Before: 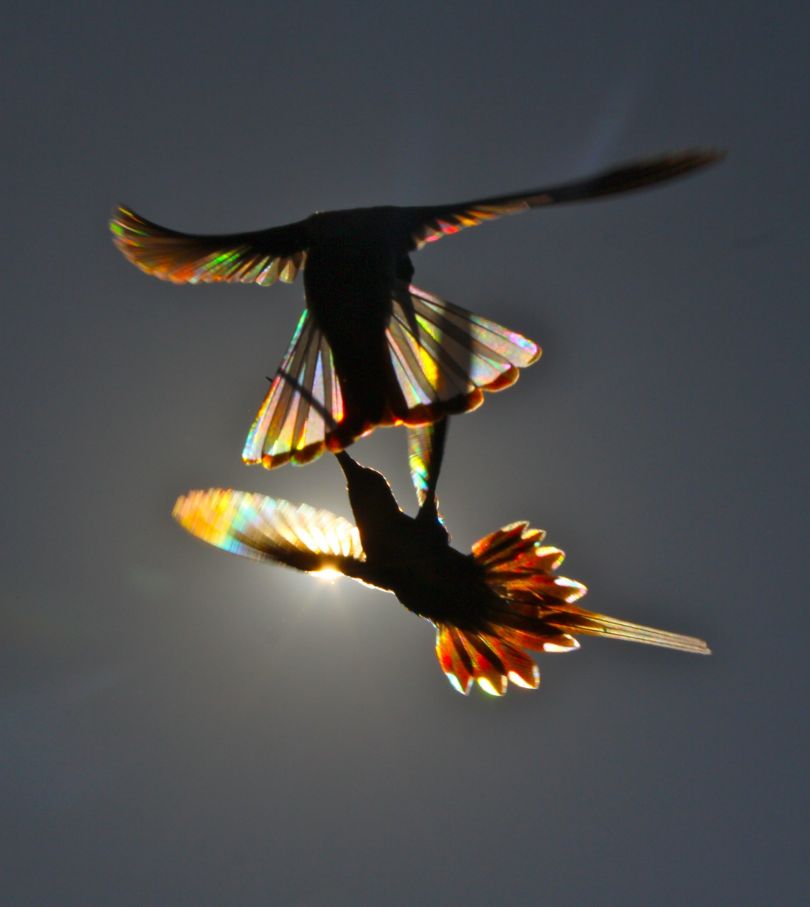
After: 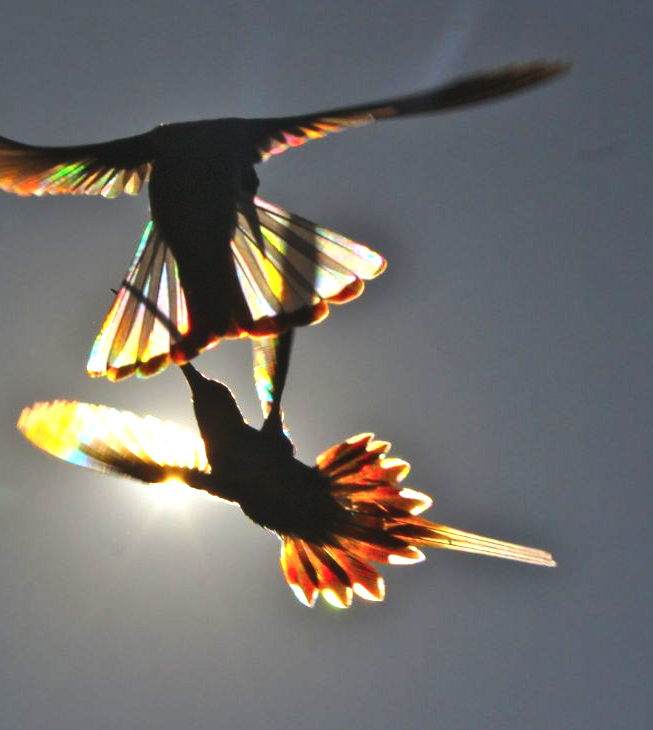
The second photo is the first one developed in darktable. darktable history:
crop: left 19.259%, top 9.746%, right 0.001%, bottom 9.666%
exposure: black level correction -0.005, exposure 1.005 EV, compensate highlight preservation false
contrast brightness saturation: contrast 0.073
local contrast: mode bilateral grid, contrast 30, coarseness 26, midtone range 0.2
